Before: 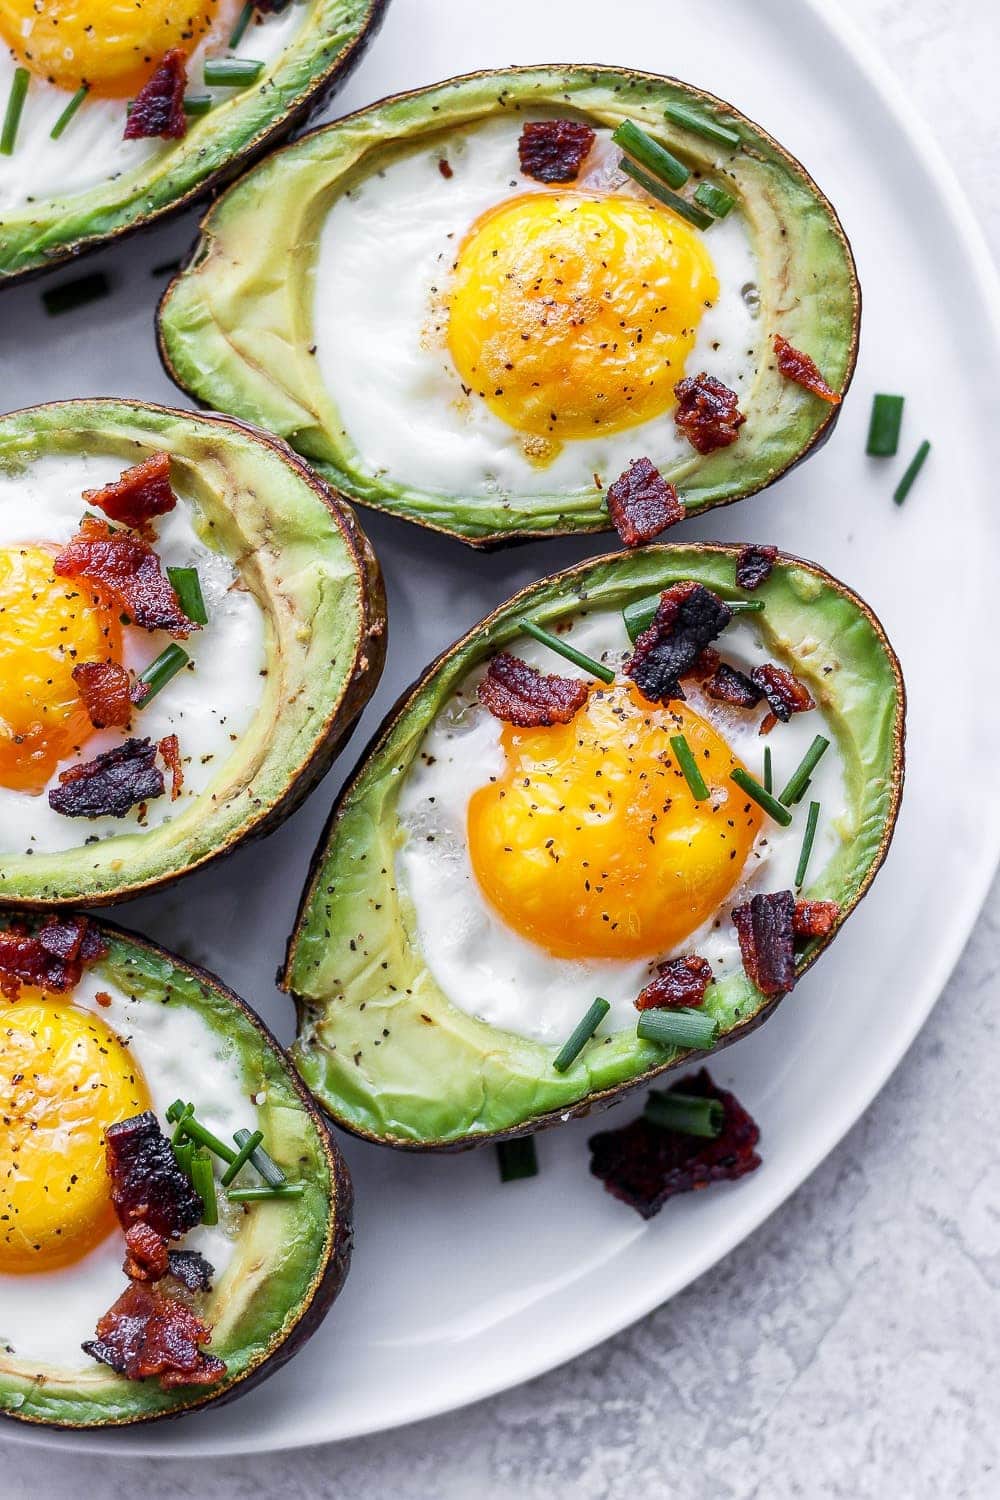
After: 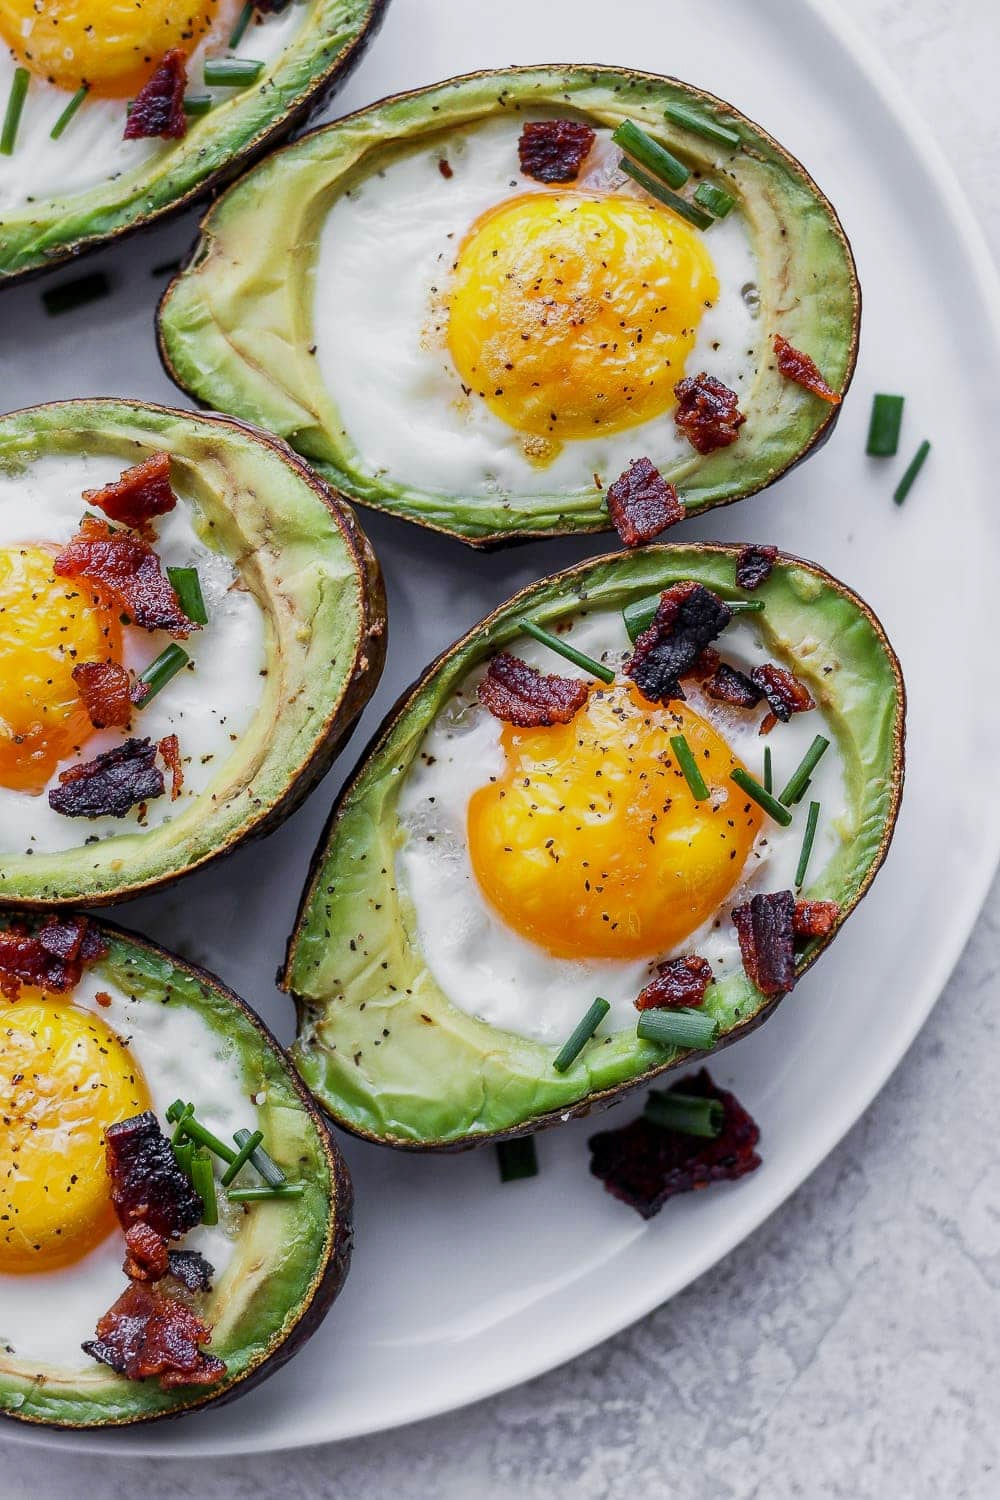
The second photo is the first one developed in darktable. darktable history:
exposure: exposure -0.306 EV, compensate highlight preservation false
